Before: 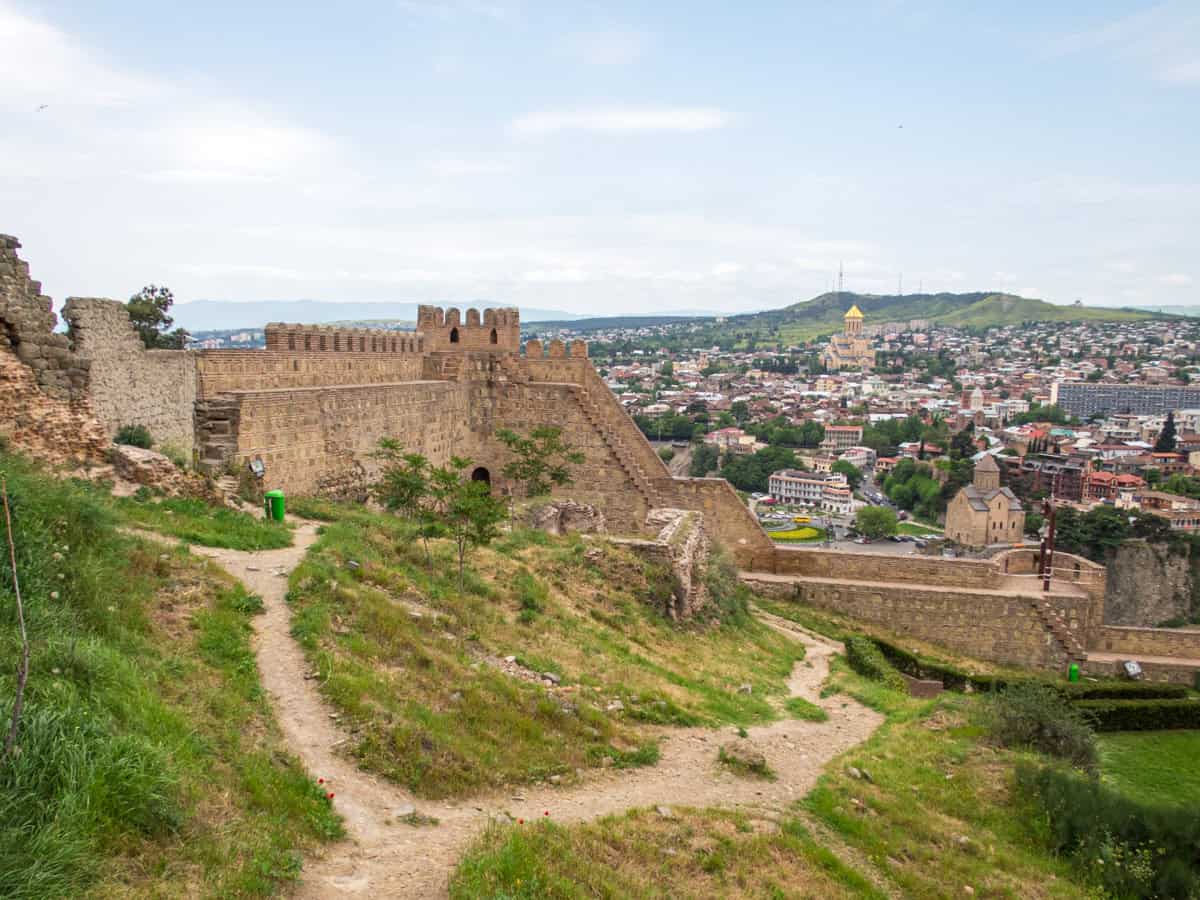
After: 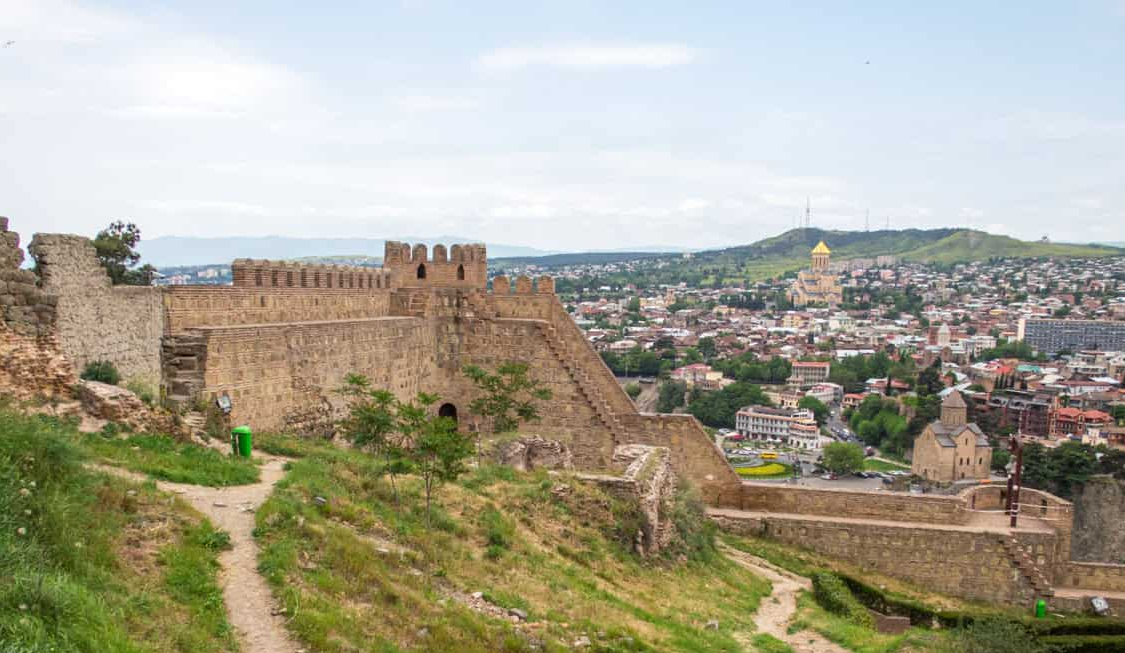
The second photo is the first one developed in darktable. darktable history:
crop: left 2.817%, top 7.216%, right 3.41%, bottom 20.194%
